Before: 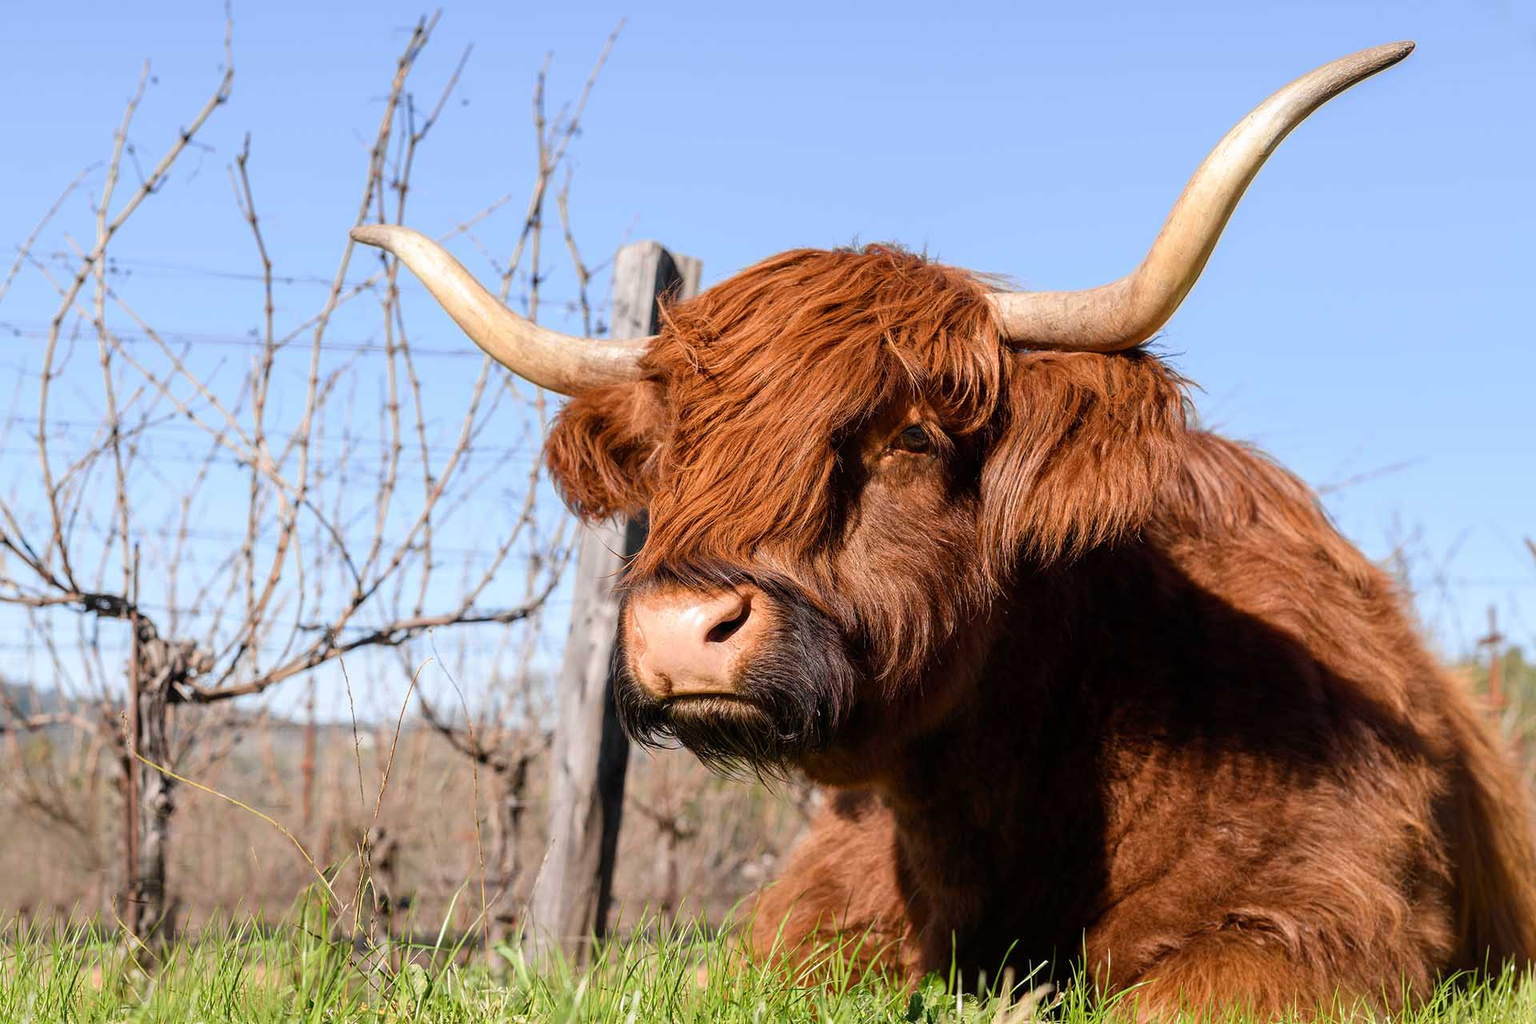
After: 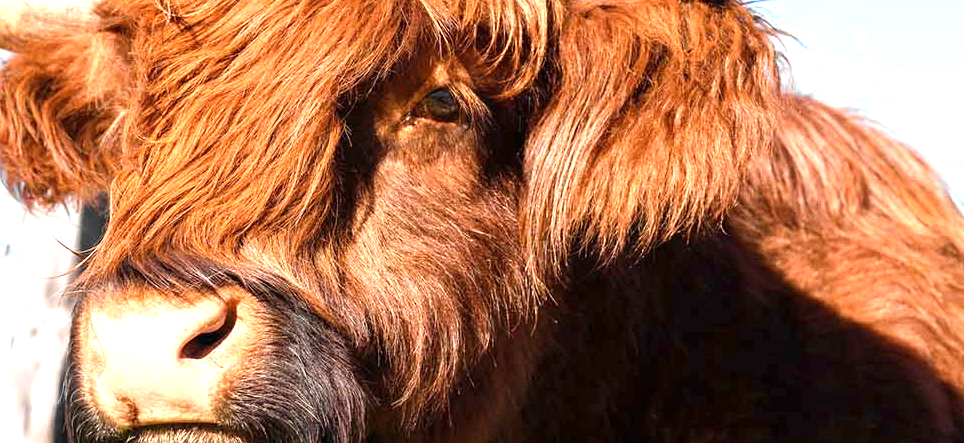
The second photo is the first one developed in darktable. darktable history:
exposure: black level correction 0, exposure 1.2 EV, compensate highlight preservation false
crop: left 36.607%, top 34.735%, right 13.146%, bottom 30.611%
